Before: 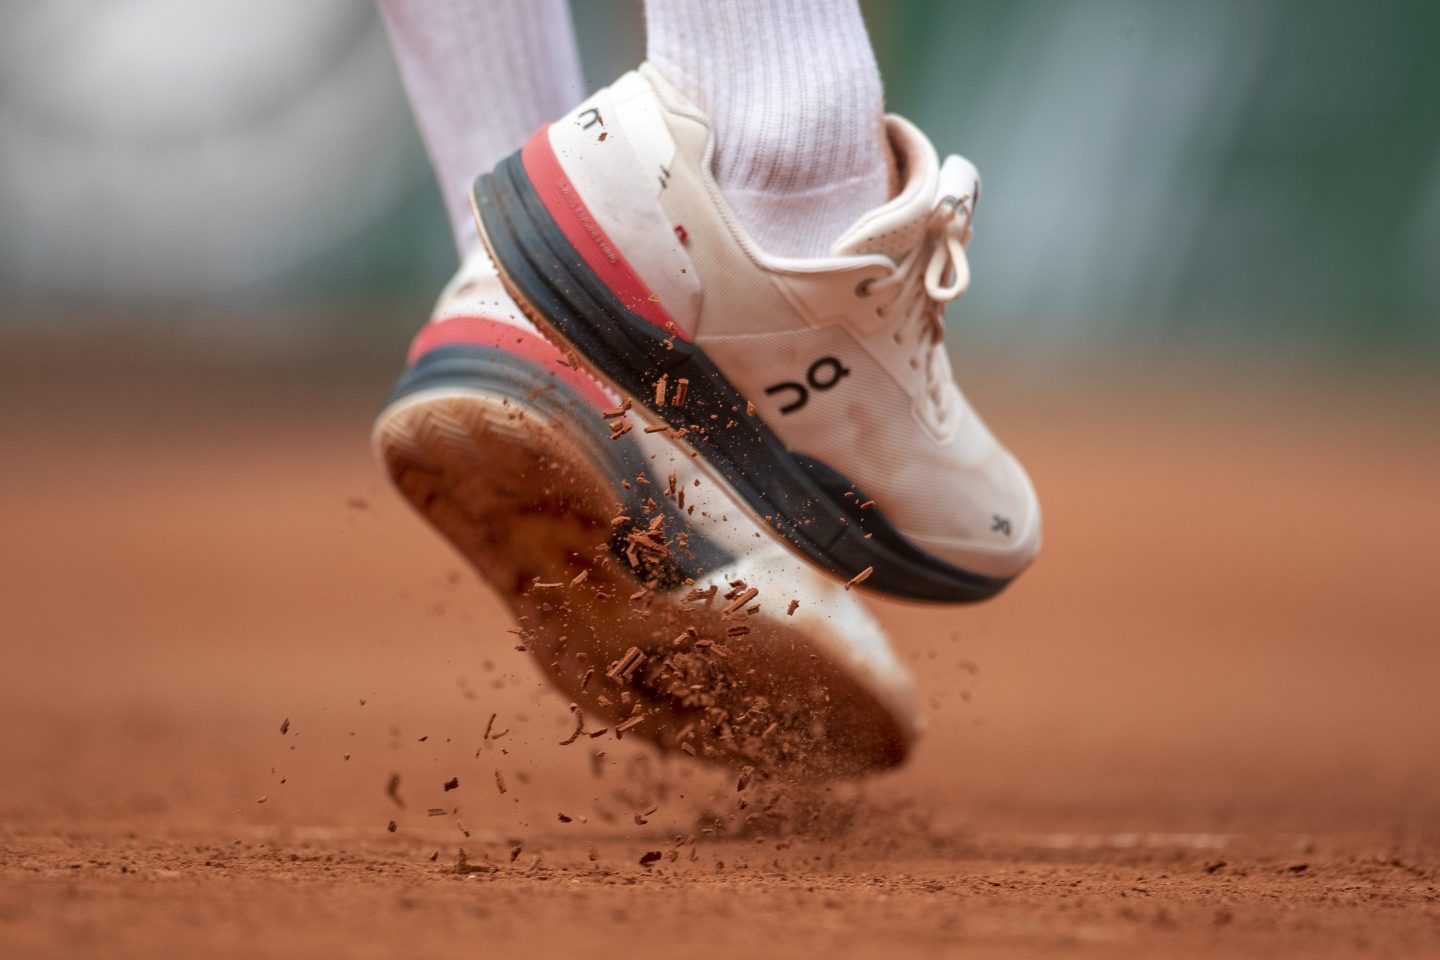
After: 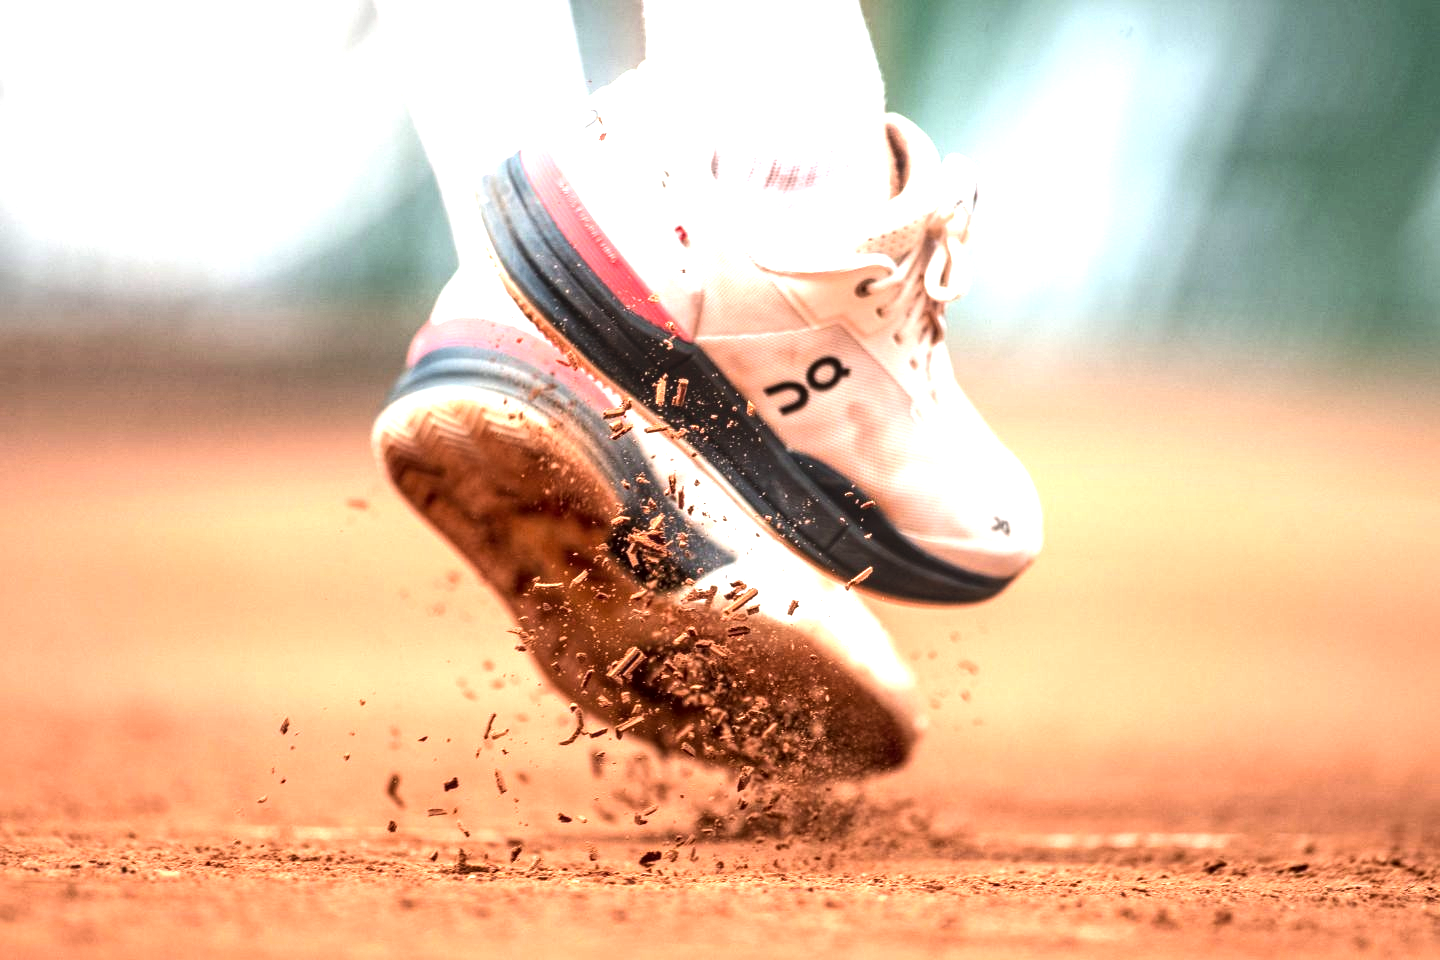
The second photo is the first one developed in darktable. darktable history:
local contrast: detail 130%
exposure: black level correction 0, exposure 1 EV, compensate exposure bias true, compensate highlight preservation false
tone equalizer: -8 EV -1.09 EV, -7 EV -1.01 EV, -6 EV -0.879 EV, -5 EV -0.569 EV, -3 EV 0.582 EV, -2 EV 0.893 EV, -1 EV 0.994 EV, +0 EV 1.07 EV, edges refinement/feathering 500, mask exposure compensation -1.57 EV, preserve details no
